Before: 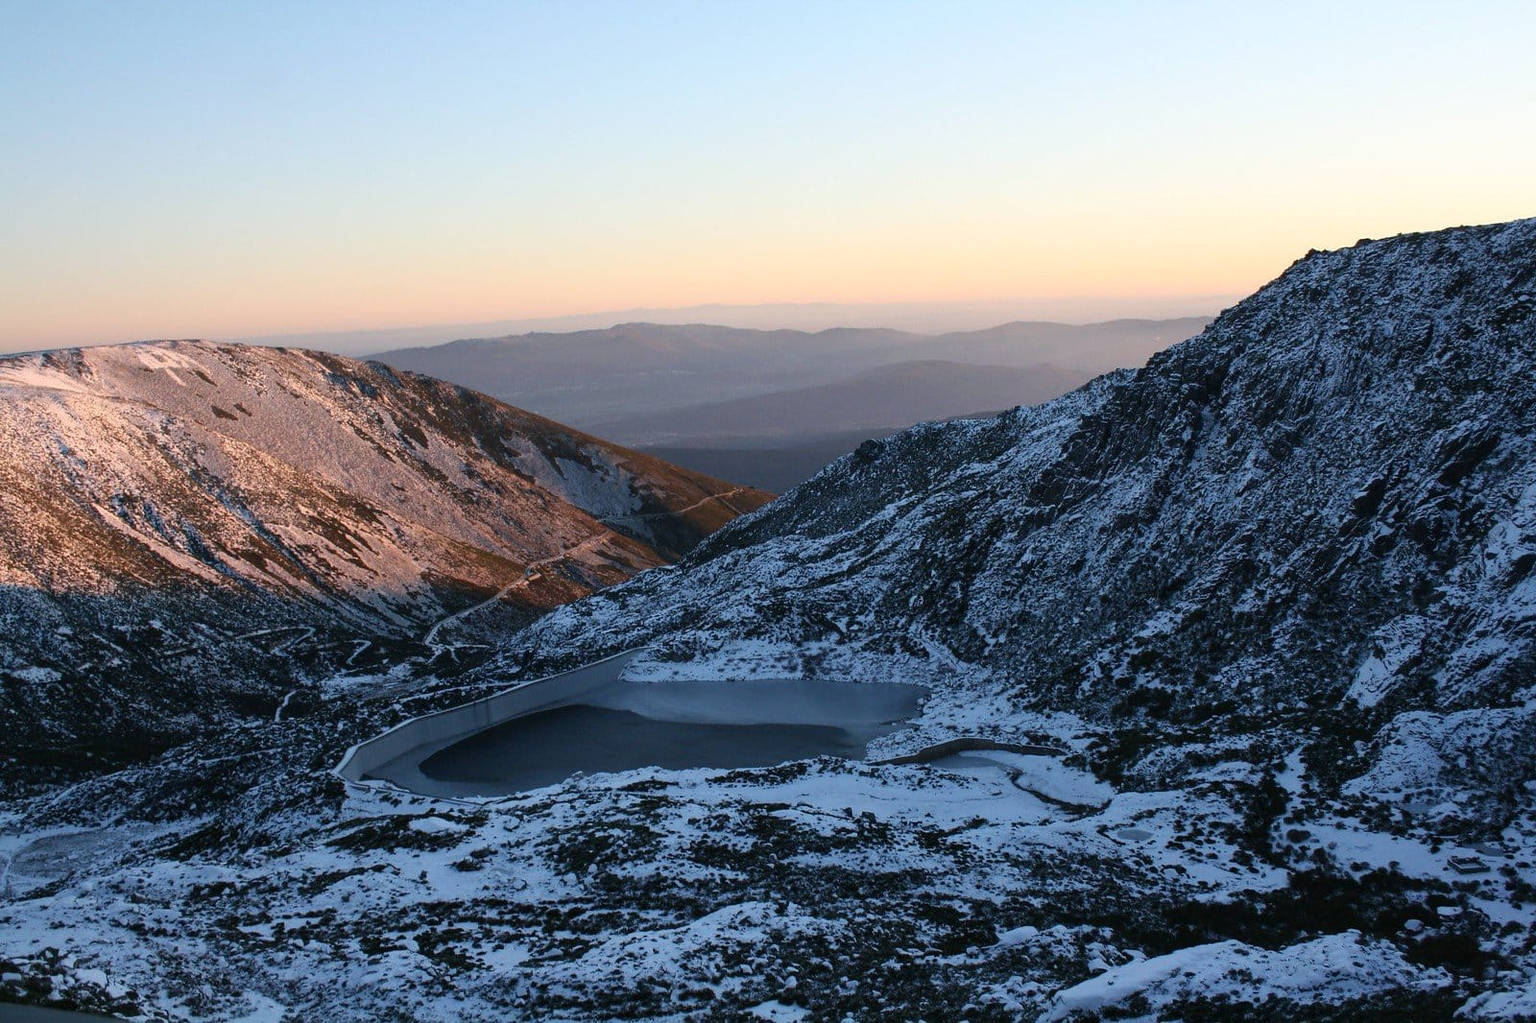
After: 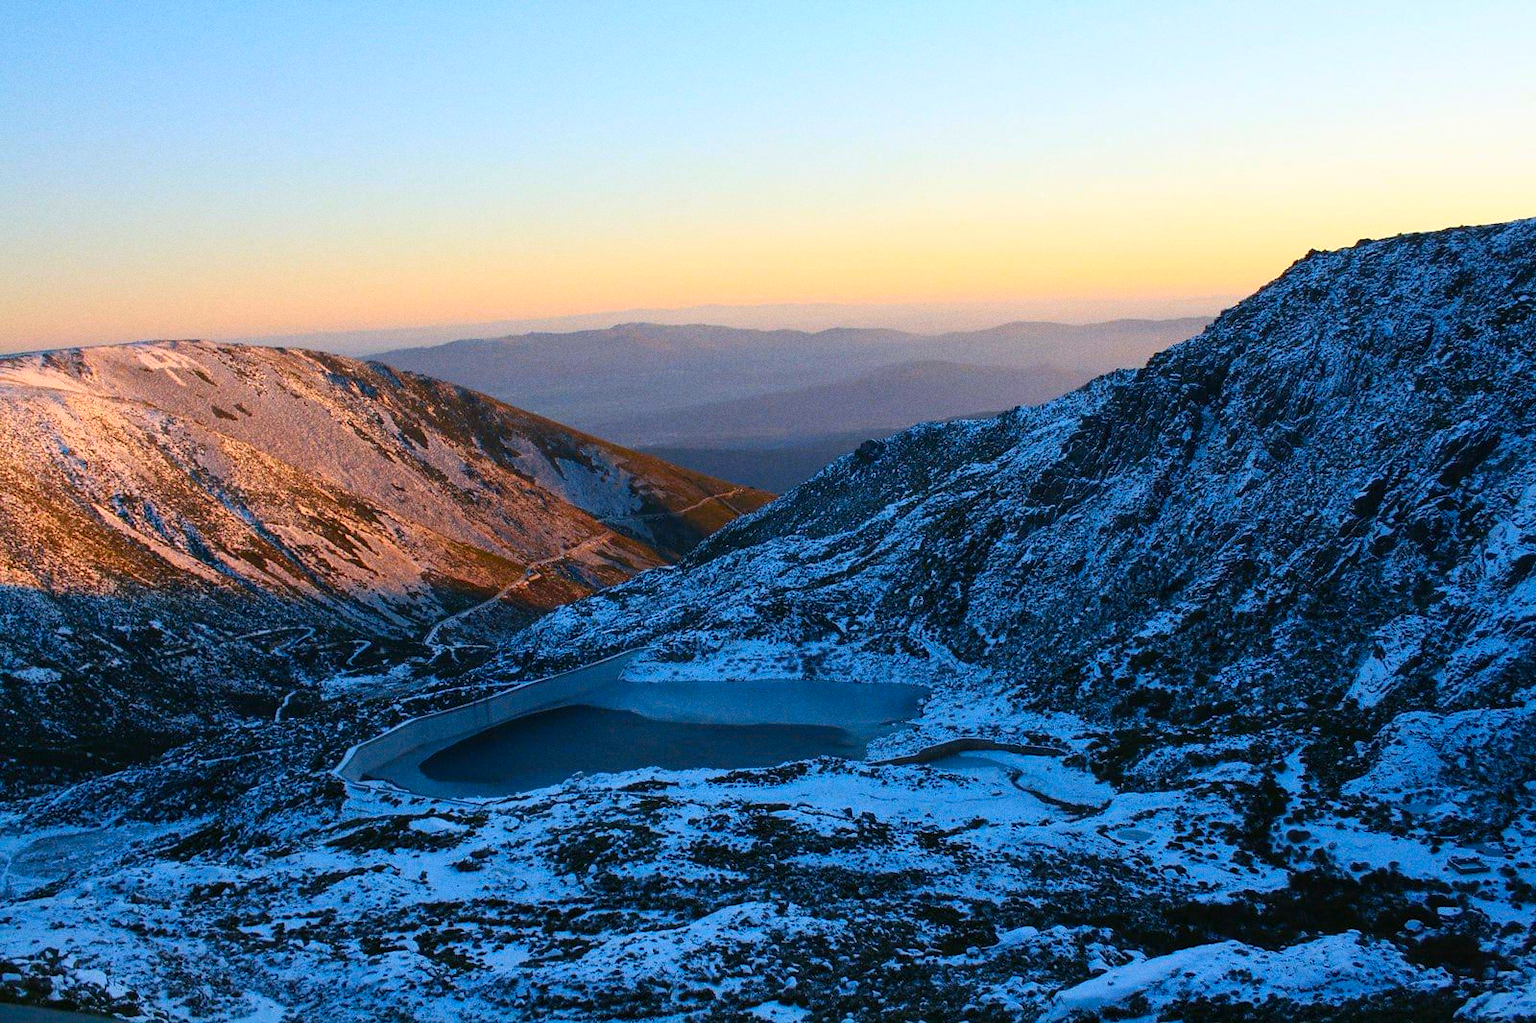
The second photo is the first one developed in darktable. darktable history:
color contrast: green-magenta contrast 1.55, blue-yellow contrast 1.83
grain: coarseness 0.47 ISO
